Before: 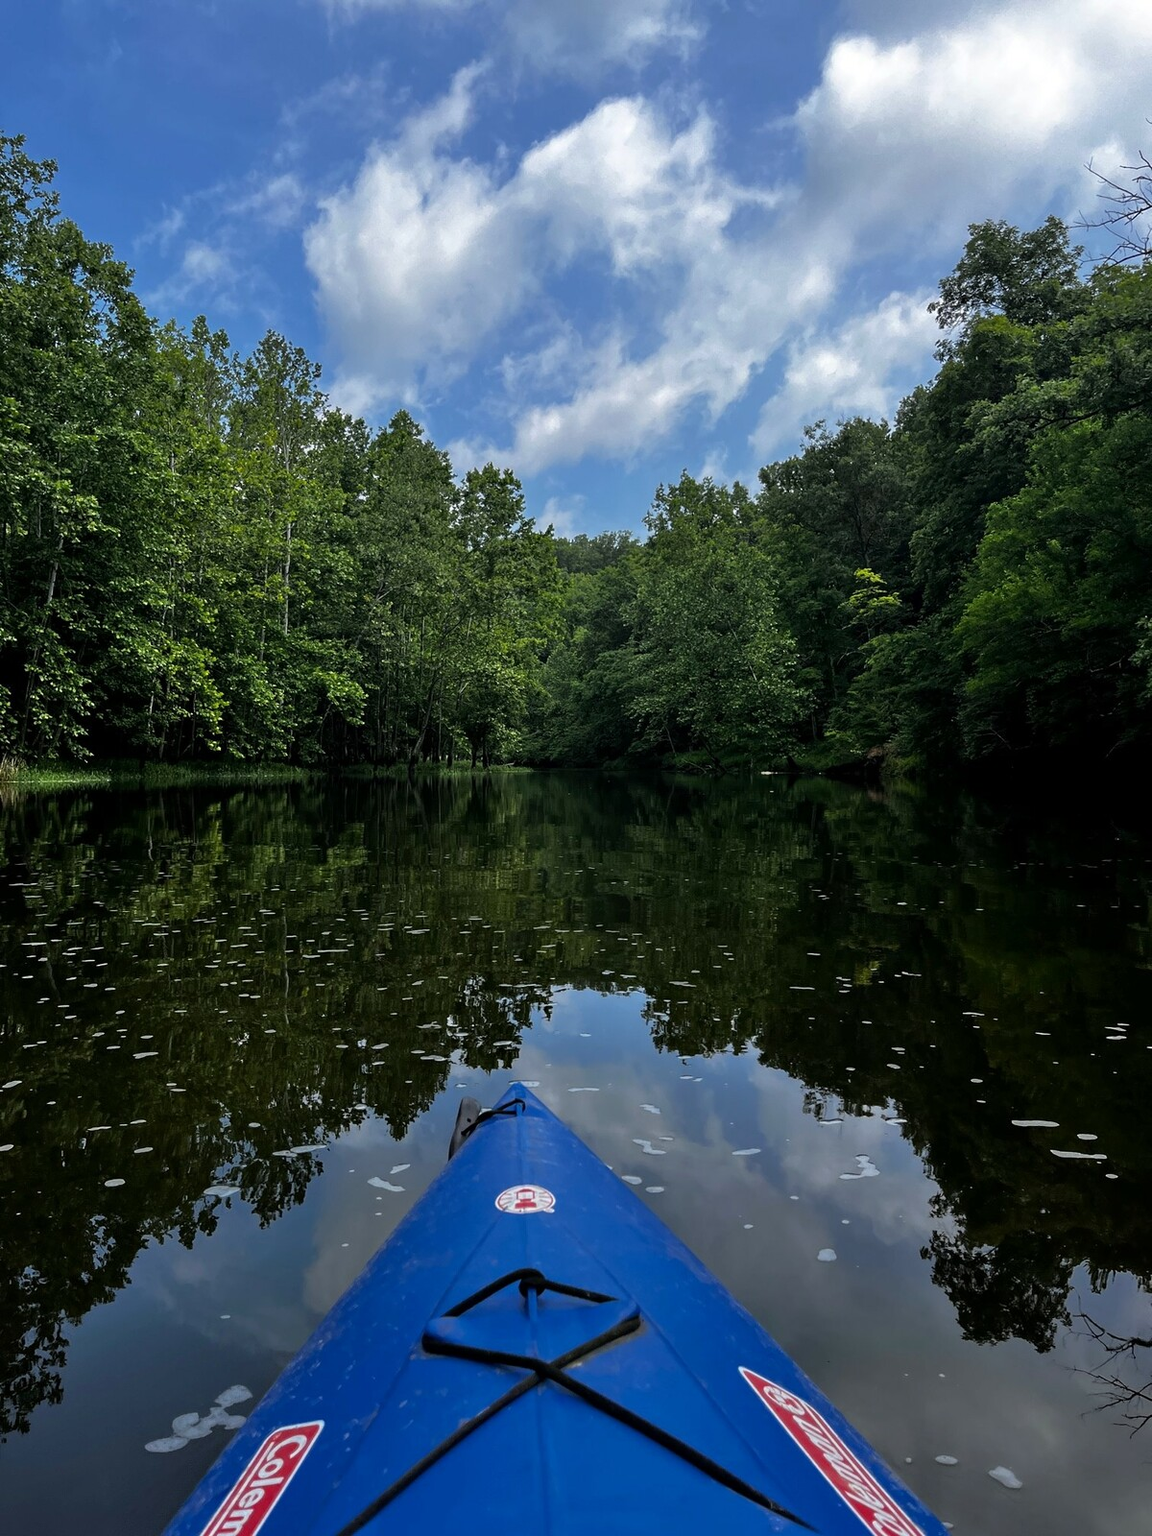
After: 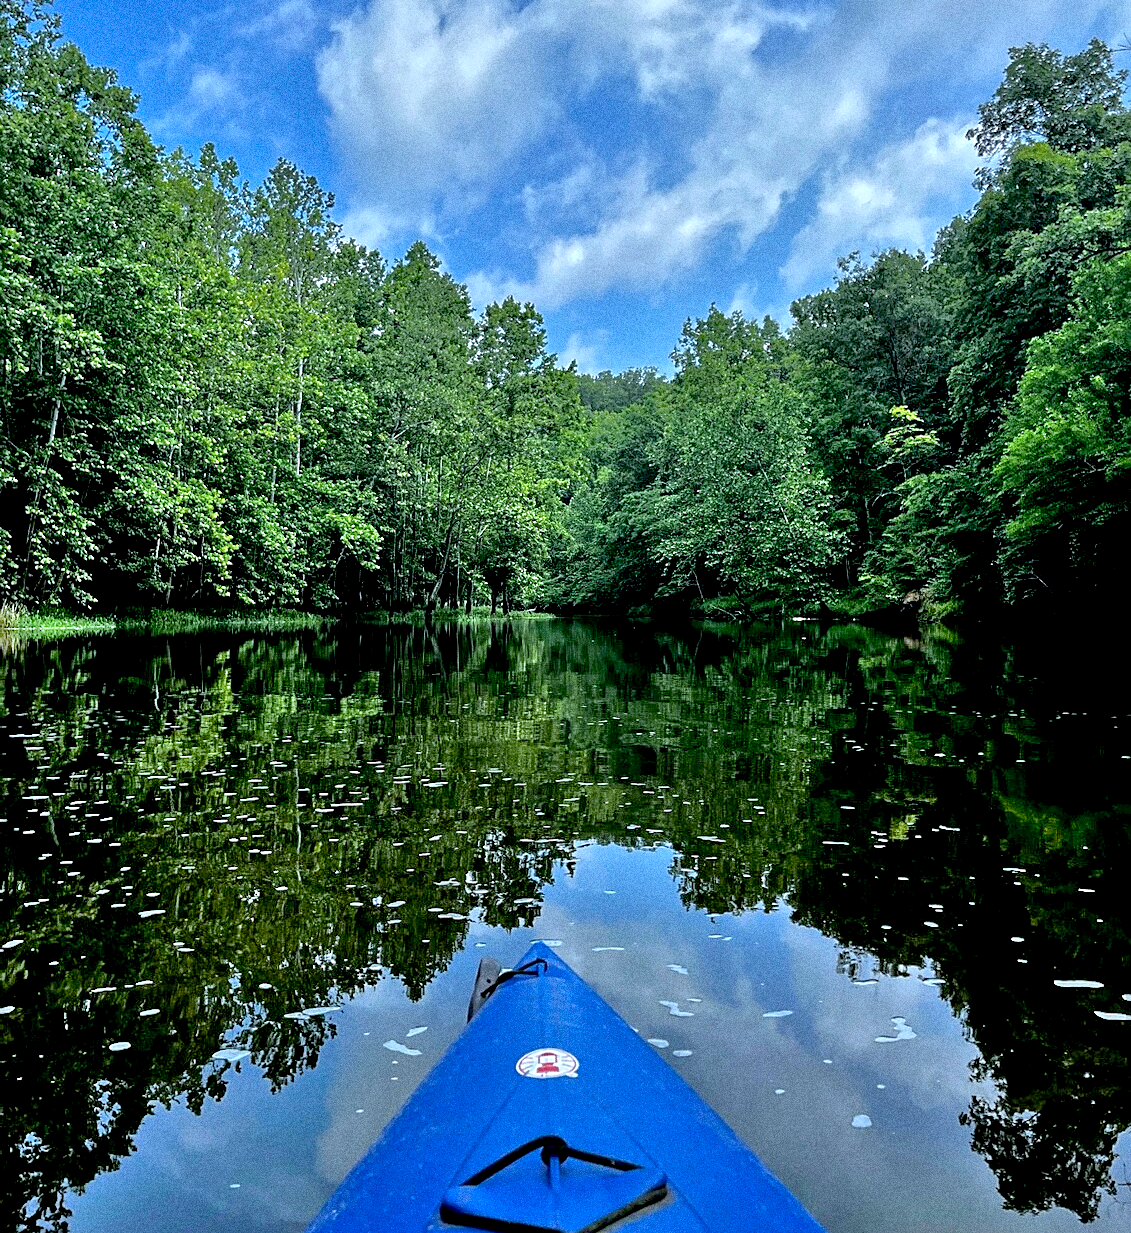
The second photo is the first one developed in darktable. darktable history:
shadows and highlights: shadows 37.27, highlights -28.18, soften with gaussian
color calibration: illuminant F (fluorescent), F source F9 (Cool White Deluxe 4150 K) – high CRI, x 0.374, y 0.373, temperature 4158.34 K
exposure: black level correction 0.005, exposure 0.001 EV, compensate highlight preservation false
sharpen: on, module defaults
tone equalizer: -8 EV 2 EV, -7 EV 2 EV, -6 EV 2 EV, -5 EV 2 EV, -4 EV 2 EV, -3 EV 1.5 EV, -2 EV 1 EV, -1 EV 0.5 EV
crop and rotate: angle 0.03°, top 11.643%, right 5.651%, bottom 11.189%
grain: coarseness 0.09 ISO, strength 40%
